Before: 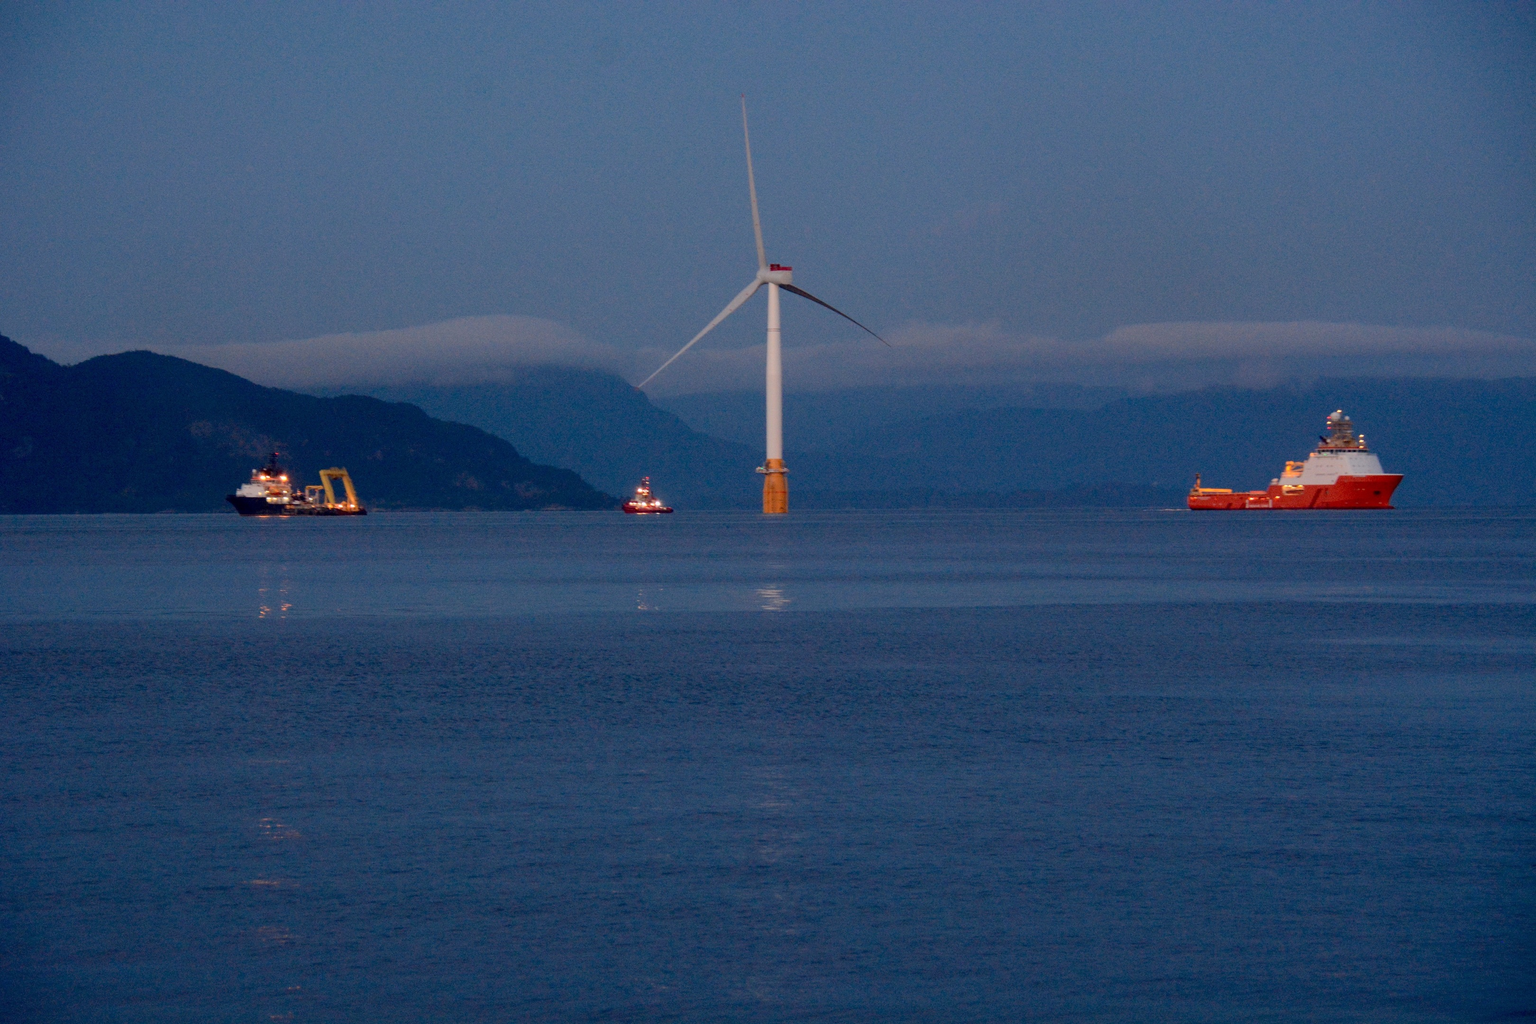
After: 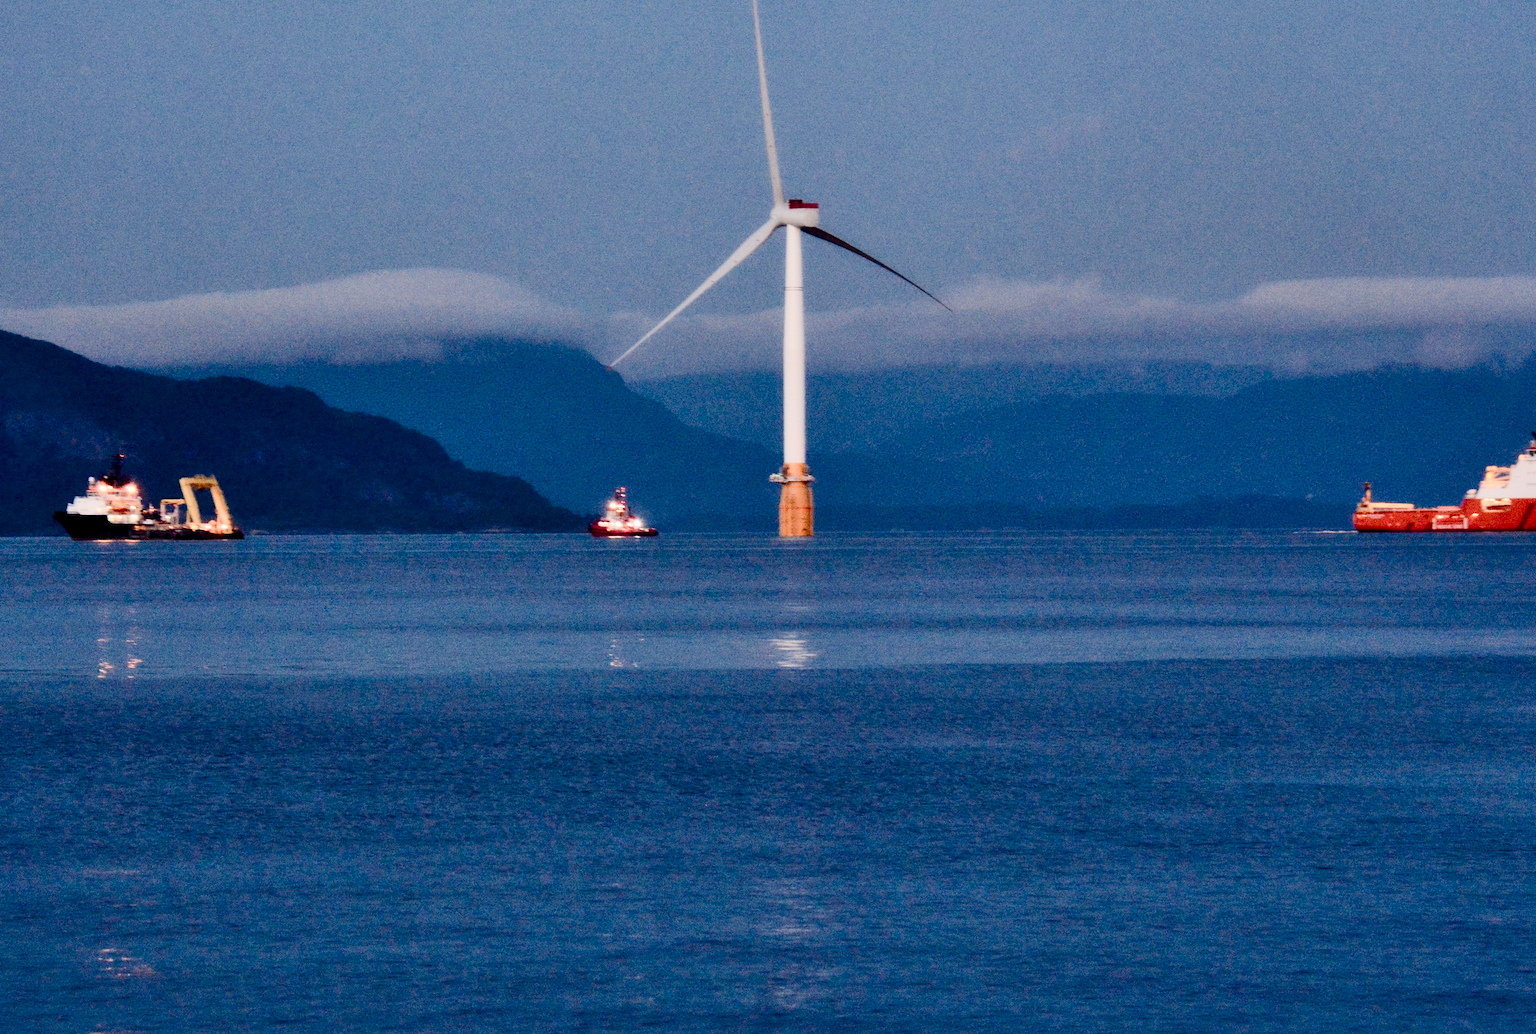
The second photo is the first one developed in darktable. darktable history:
shadows and highlights: shadows 37.35, highlights -26.64, soften with gaussian
contrast brightness saturation: contrast 0.279
contrast equalizer: octaves 7, y [[0.514, 0.573, 0.581, 0.508, 0.5, 0.5], [0.5 ×6], [0.5 ×6], [0 ×6], [0 ×6]]
color balance rgb: linear chroma grading › global chroma 0.702%, perceptual saturation grading › global saturation 20%, perceptual saturation grading › highlights -50.554%, perceptual saturation grading › shadows 31.042%
exposure: black level correction 0, exposure 0.703 EV, compensate highlight preservation false
filmic rgb: black relative exposure -7.65 EV, white relative exposure 4.56 EV, threshold 5.95 EV, hardness 3.61, enable highlight reconstruction true
crop and rotate: left 12.168%, top 11.448%, right 13.87%, bottom 13.833%
tone equalizer: edges refinement/feathering 500, mask exposure compensation -1.57 EV, preserve details no
